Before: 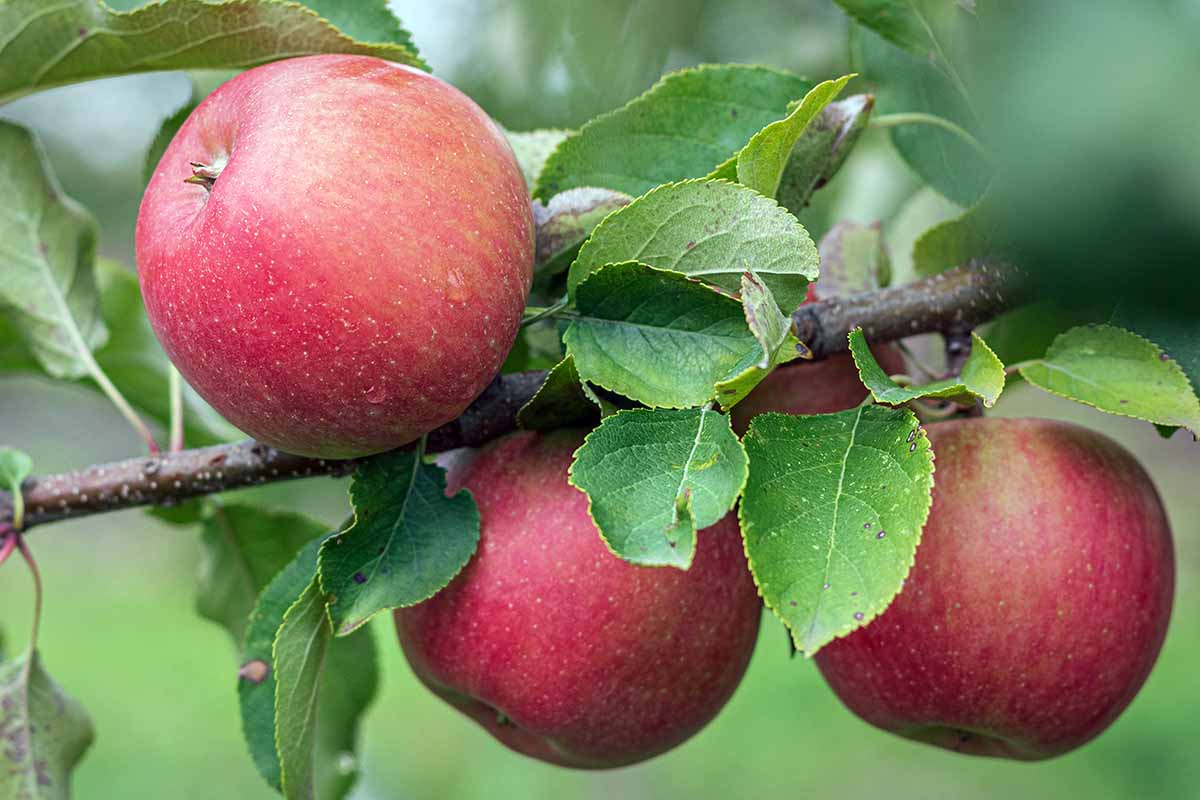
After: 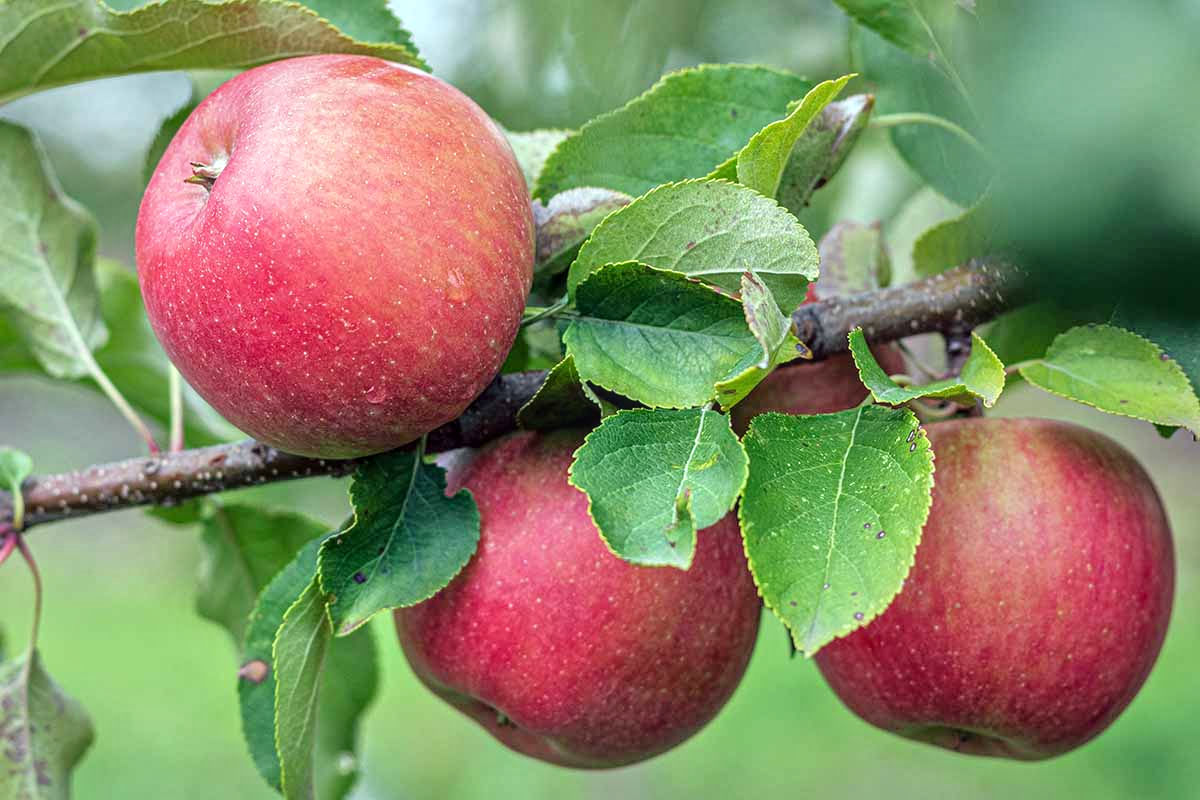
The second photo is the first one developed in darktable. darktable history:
tone equalizer: -8 EV 0.013 EV, -7 EV -0.031 EV, -6 EV 0.018 EV, -5 EV 0.025 EV, -4 EV 0.303 EV, -3 EV 0.658 EV, -2 EV 0.562 EV, -1 EV 0.204 EV, +0 EV 0.046 EV
local contrast: detail 113%
